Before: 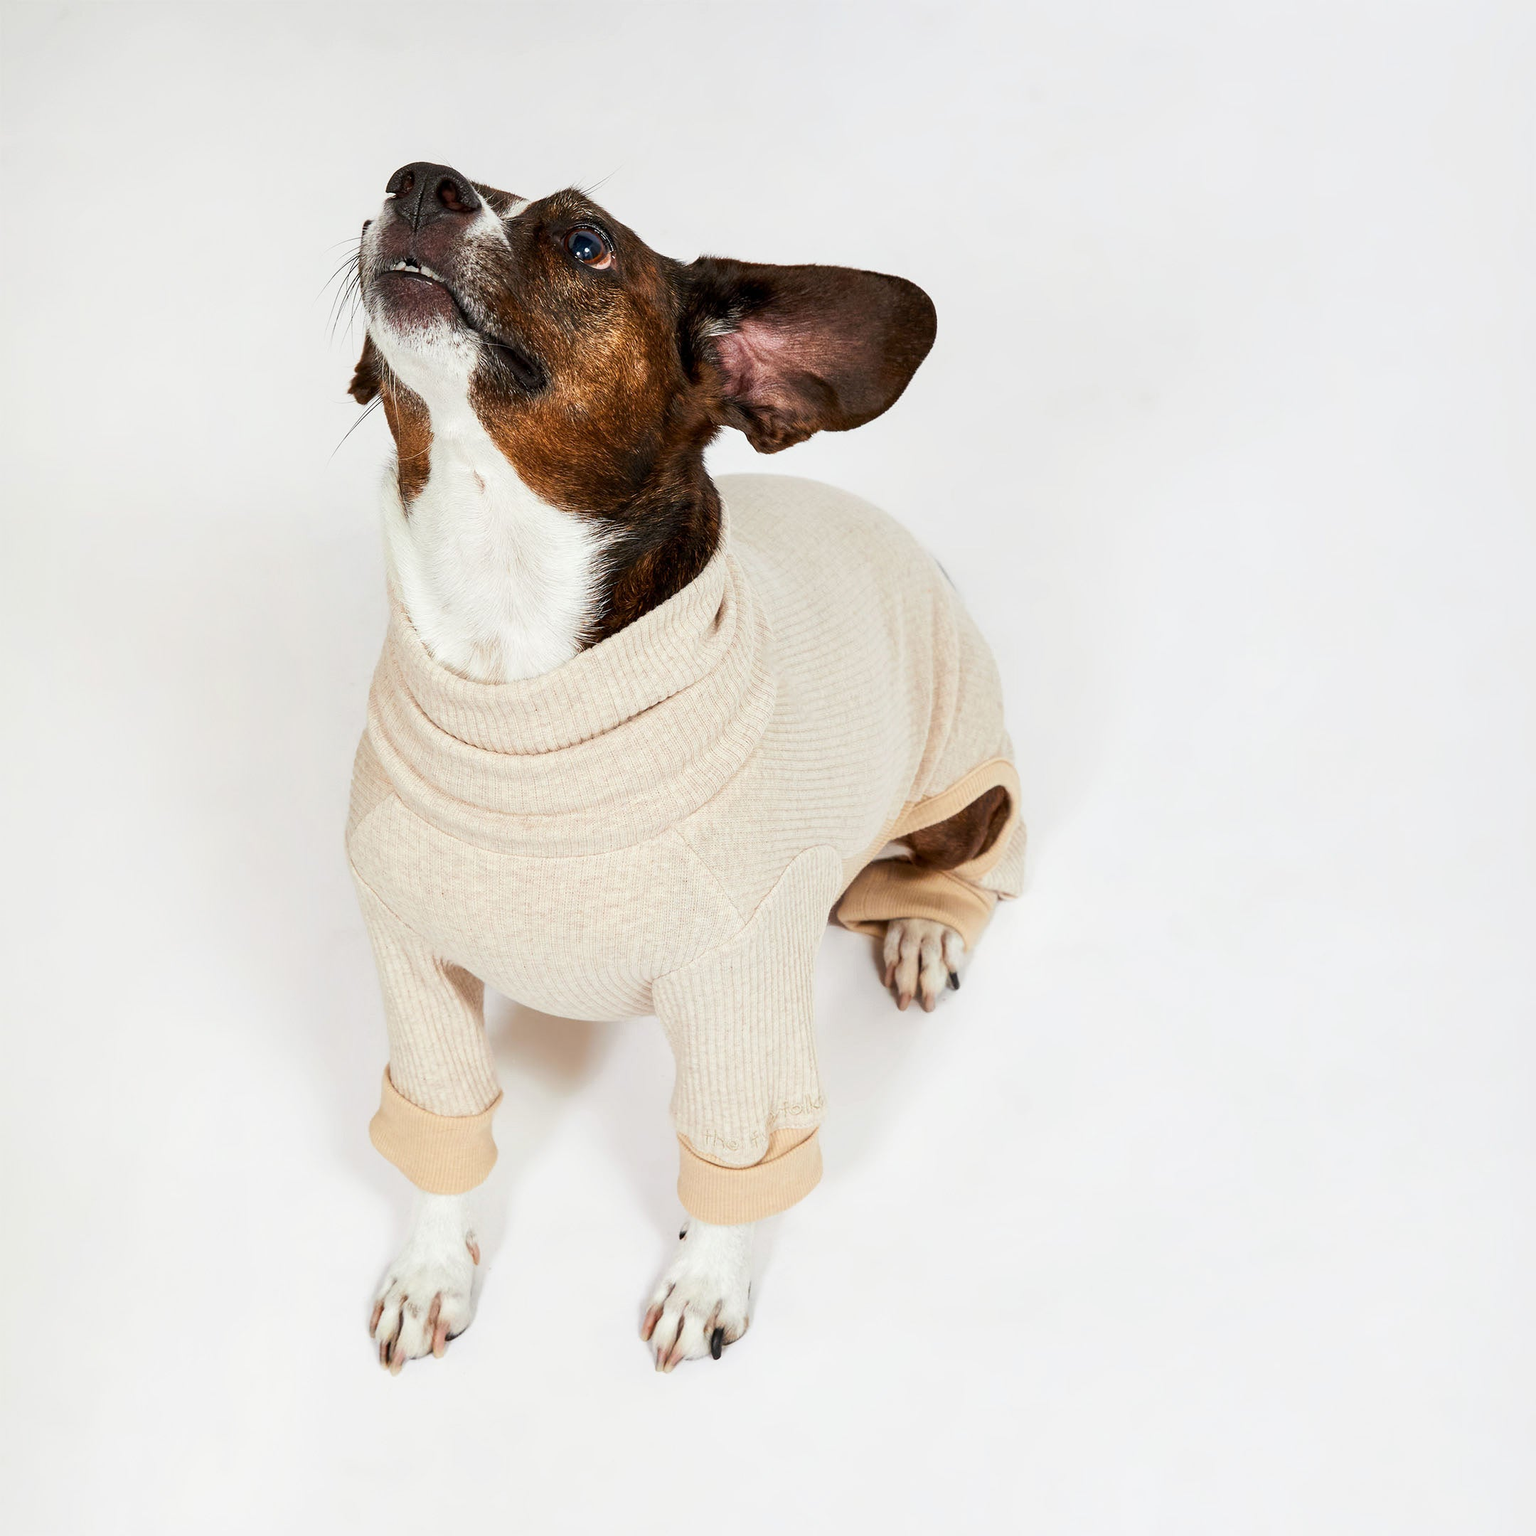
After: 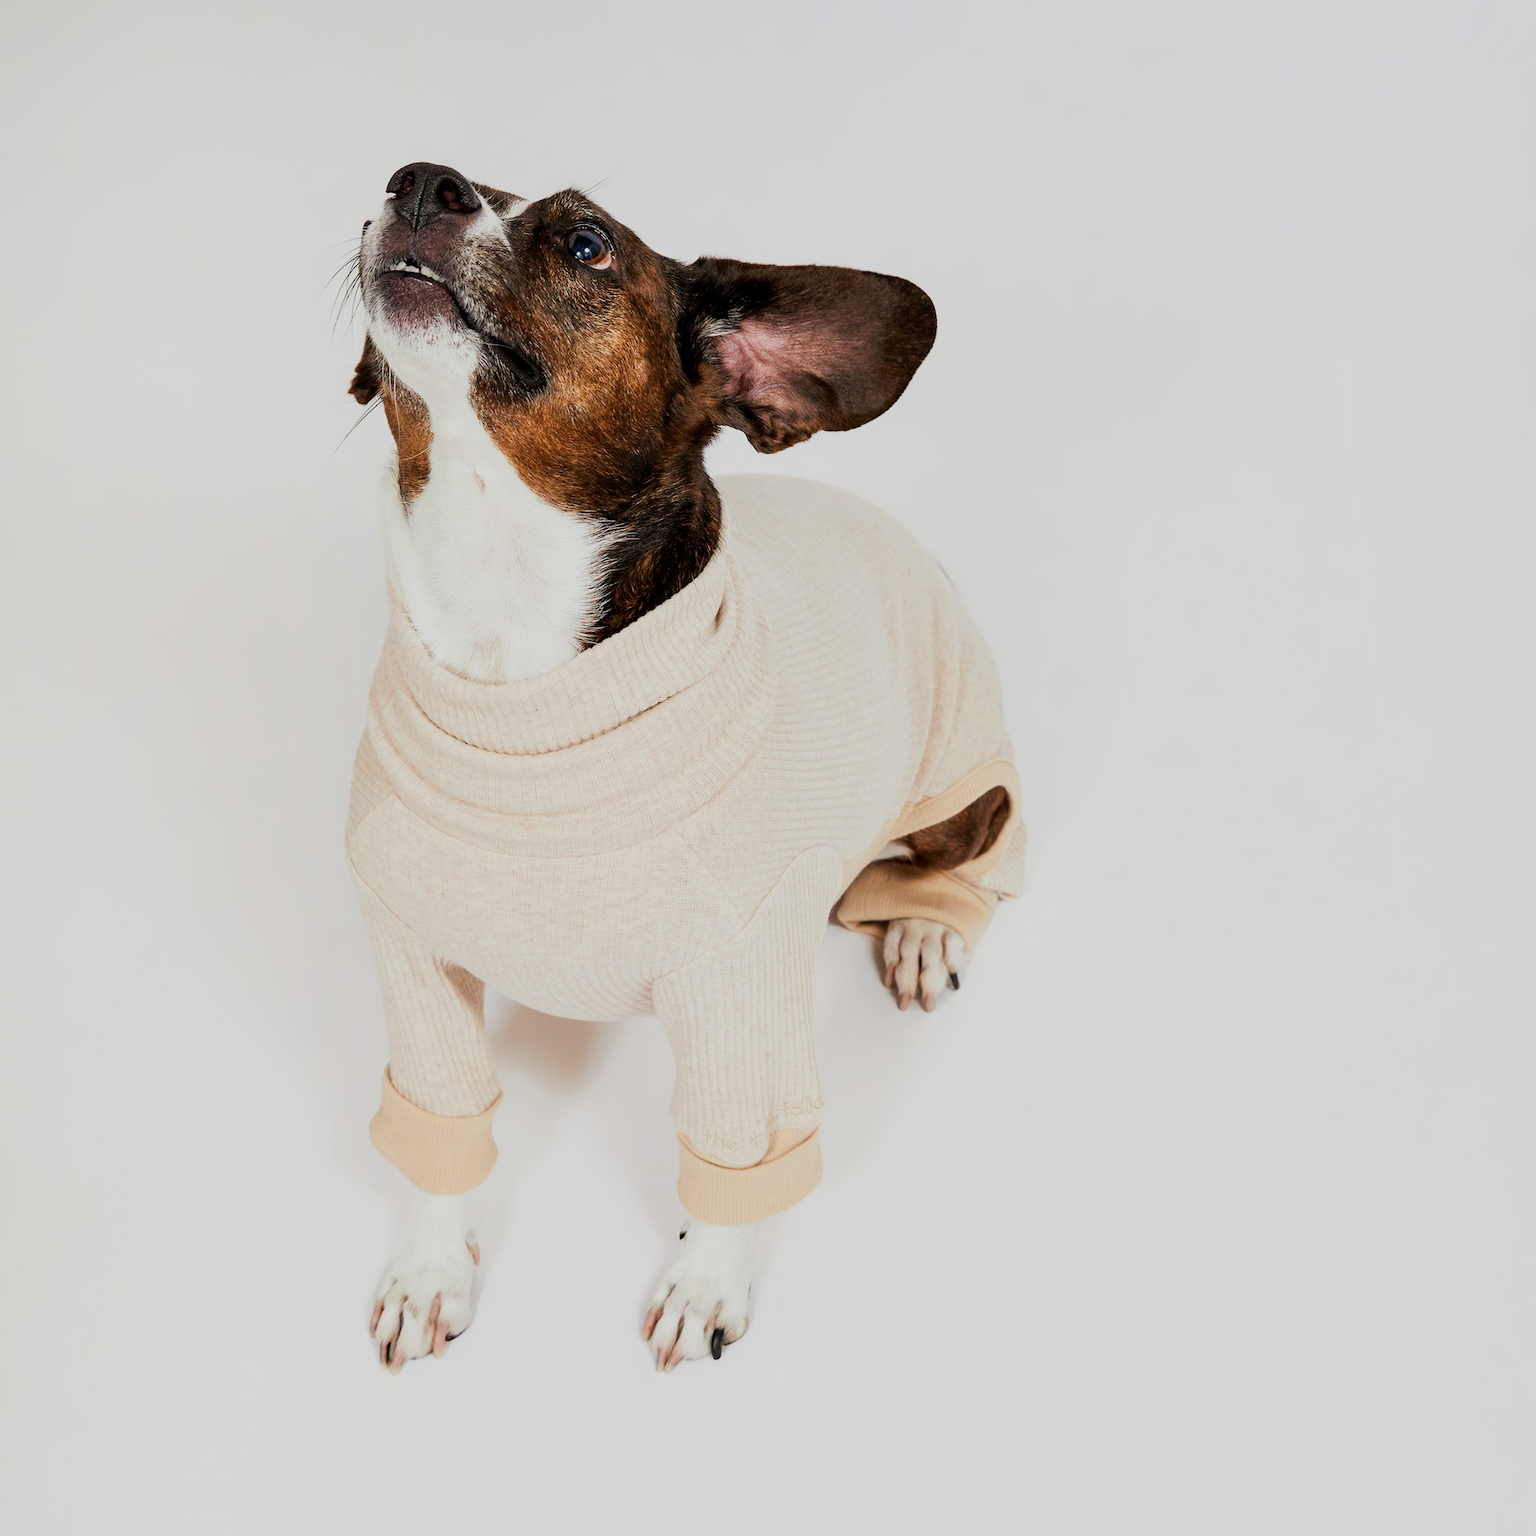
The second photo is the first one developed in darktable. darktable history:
contrast equalizer: y [[0.5 ×4, 0.483, 0.43], [0.5 ×6], [0.5 ×6], [0 ×6], [0 ×6]]
filmic rgb: black relative exposure -7.65 EV, white relative exposure 4.56 EV, hardness 3.61
exposure: exposure 0.207 EV, compensate highlight preservation false
